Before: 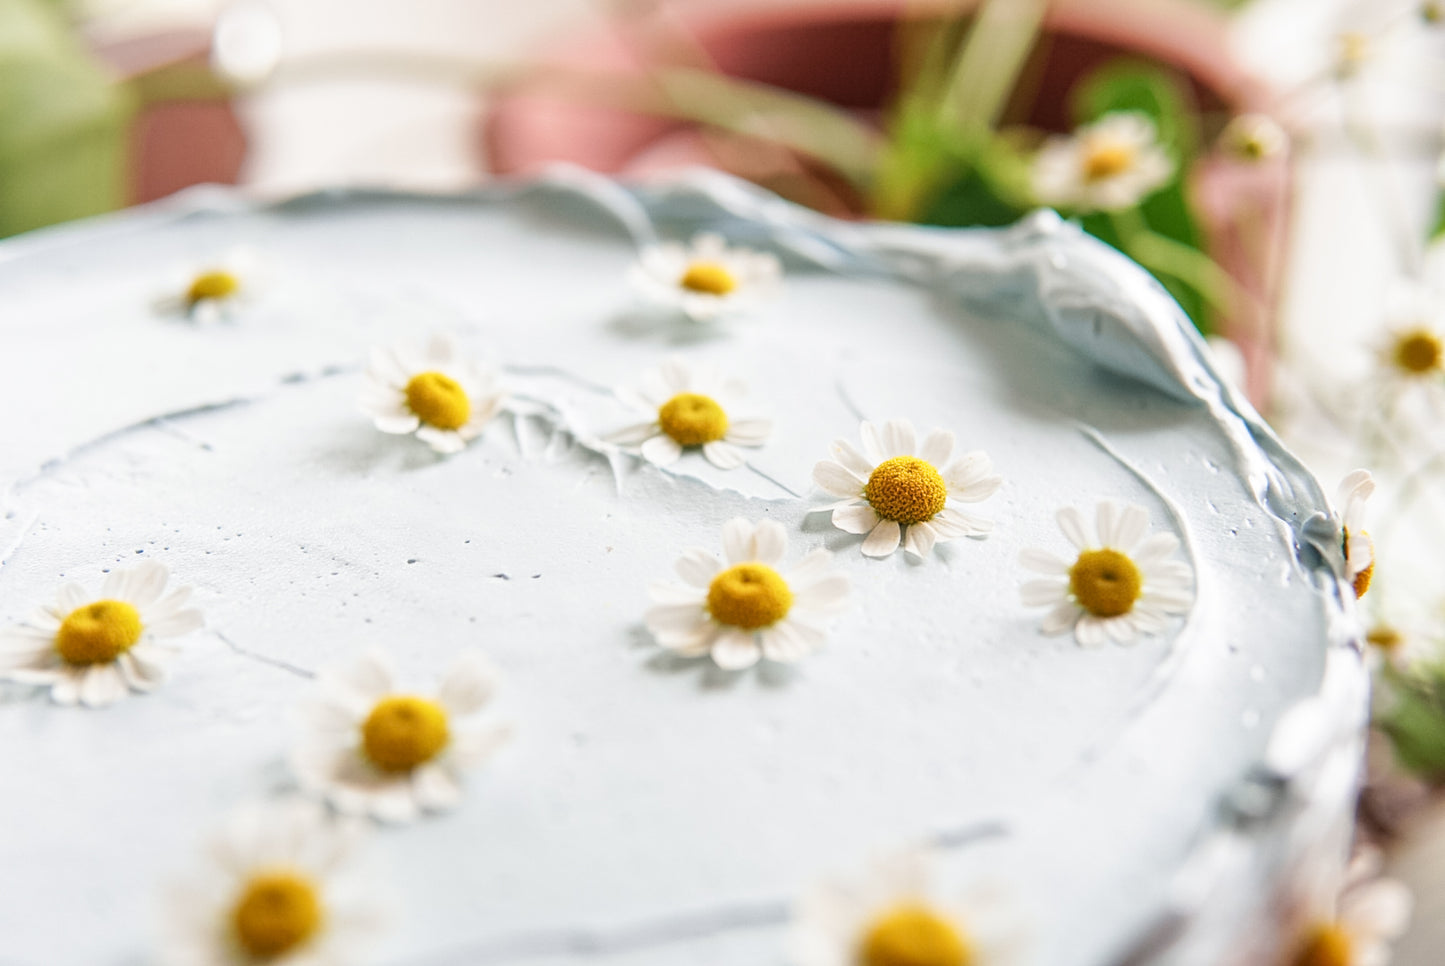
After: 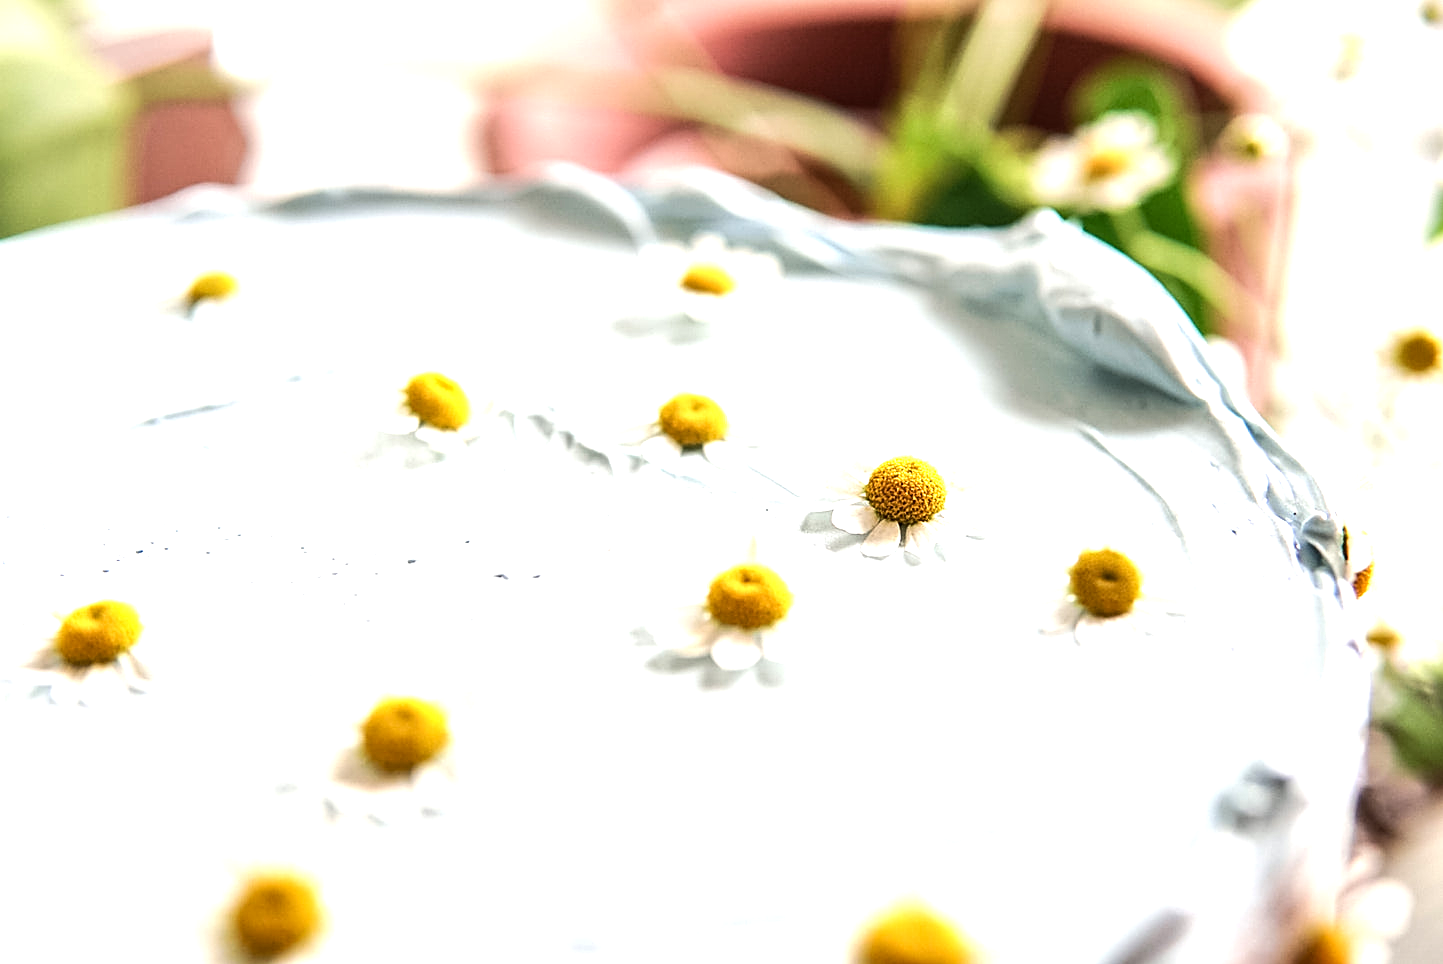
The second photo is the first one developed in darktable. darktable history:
exposure: black level correction 0.001, exposure 0.14 EV, compensate highlight preservation false
sharpen: on, module defaults
tone equalizer: -8 EV -0.75 EV, -7 EV -0.7 EV, -6 EV -0.6 EV, -5 EV -0.4 EV, -3 EV 0.4 EV, -2 EV 0.6 EV, -1 EV 0.7 EV, +0 EV 0.75 EV, edges refinement/feathering 500, mask exposure compensation -1.57 EV, preserve details no
crop: top 0.05%, bottom 0.098%
